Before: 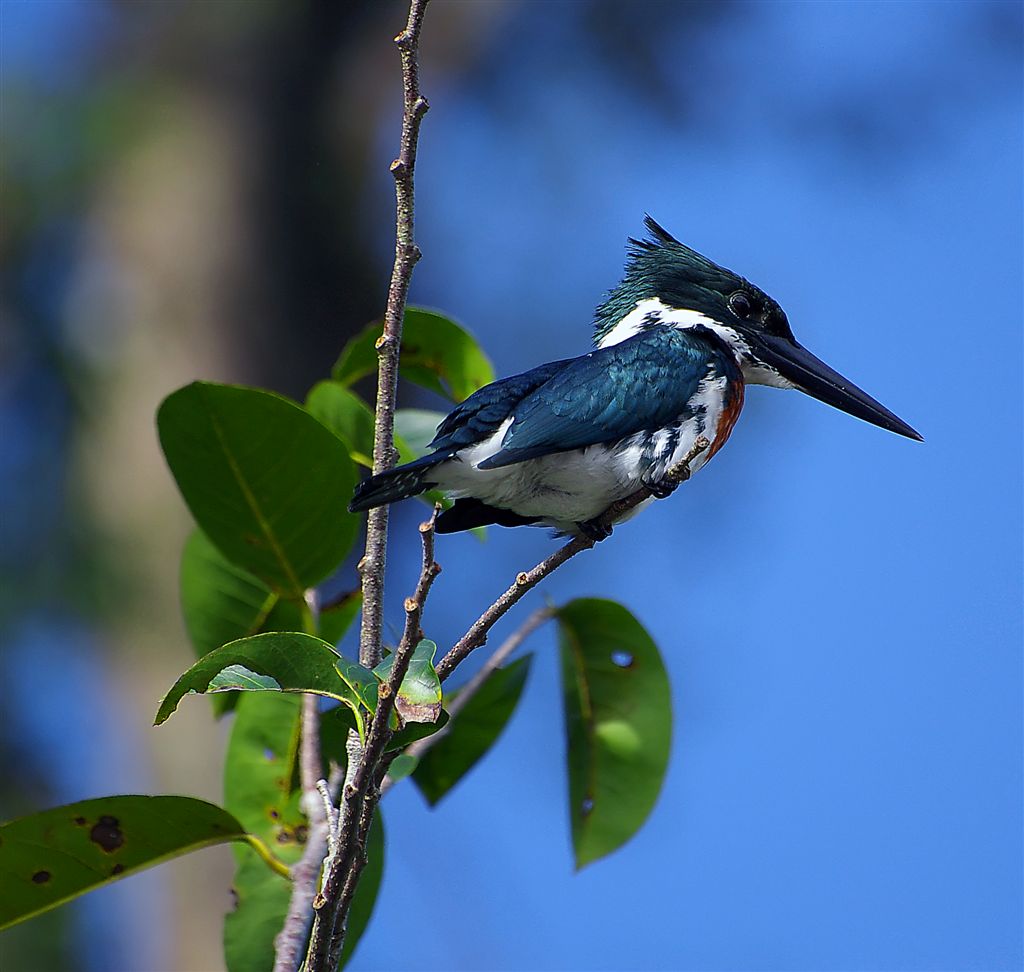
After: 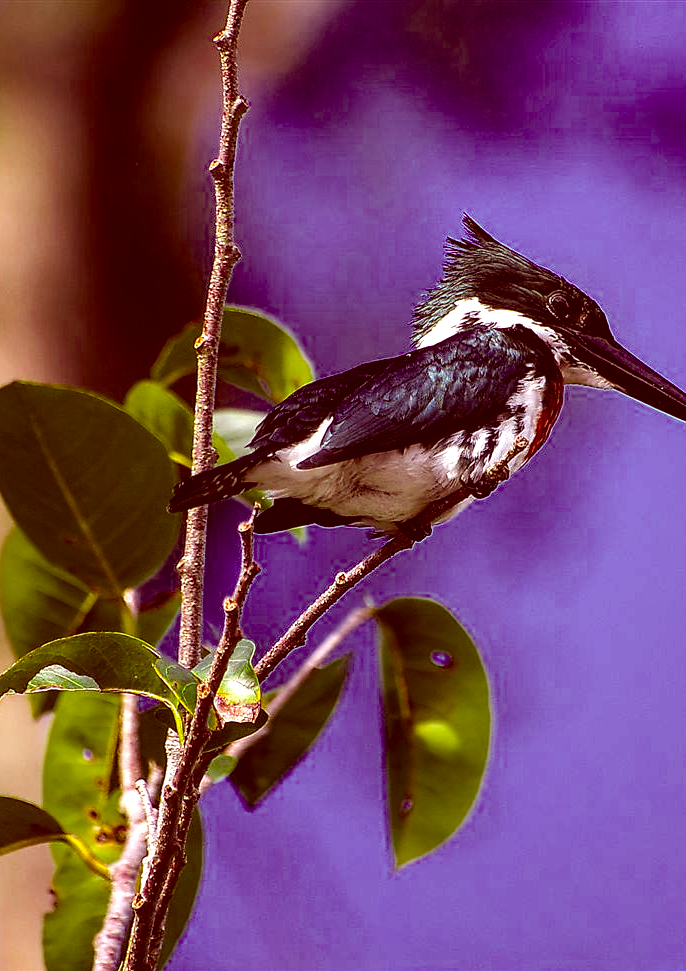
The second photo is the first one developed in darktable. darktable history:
crop and rotate: left 17.761%, right 15.232%
color correction: highlights a* 9.04, highlights b* 8.47, shadows a* 39.93, shadows b* 39.99, saturation 0.823
local contrast: highlights 60%, shadows 64%, detail 160%
color balance rgb: power › luminance 0.764%, power › chroma 0.427%, power › hue 32.78°, perceptual saturation grading › global saturation 25.736%, global vibrance 15.759%, saturation formula JzAzBz (2021)
exposure: black level correction 0, exposure 0.693 EV, compensate highlight preservation false
